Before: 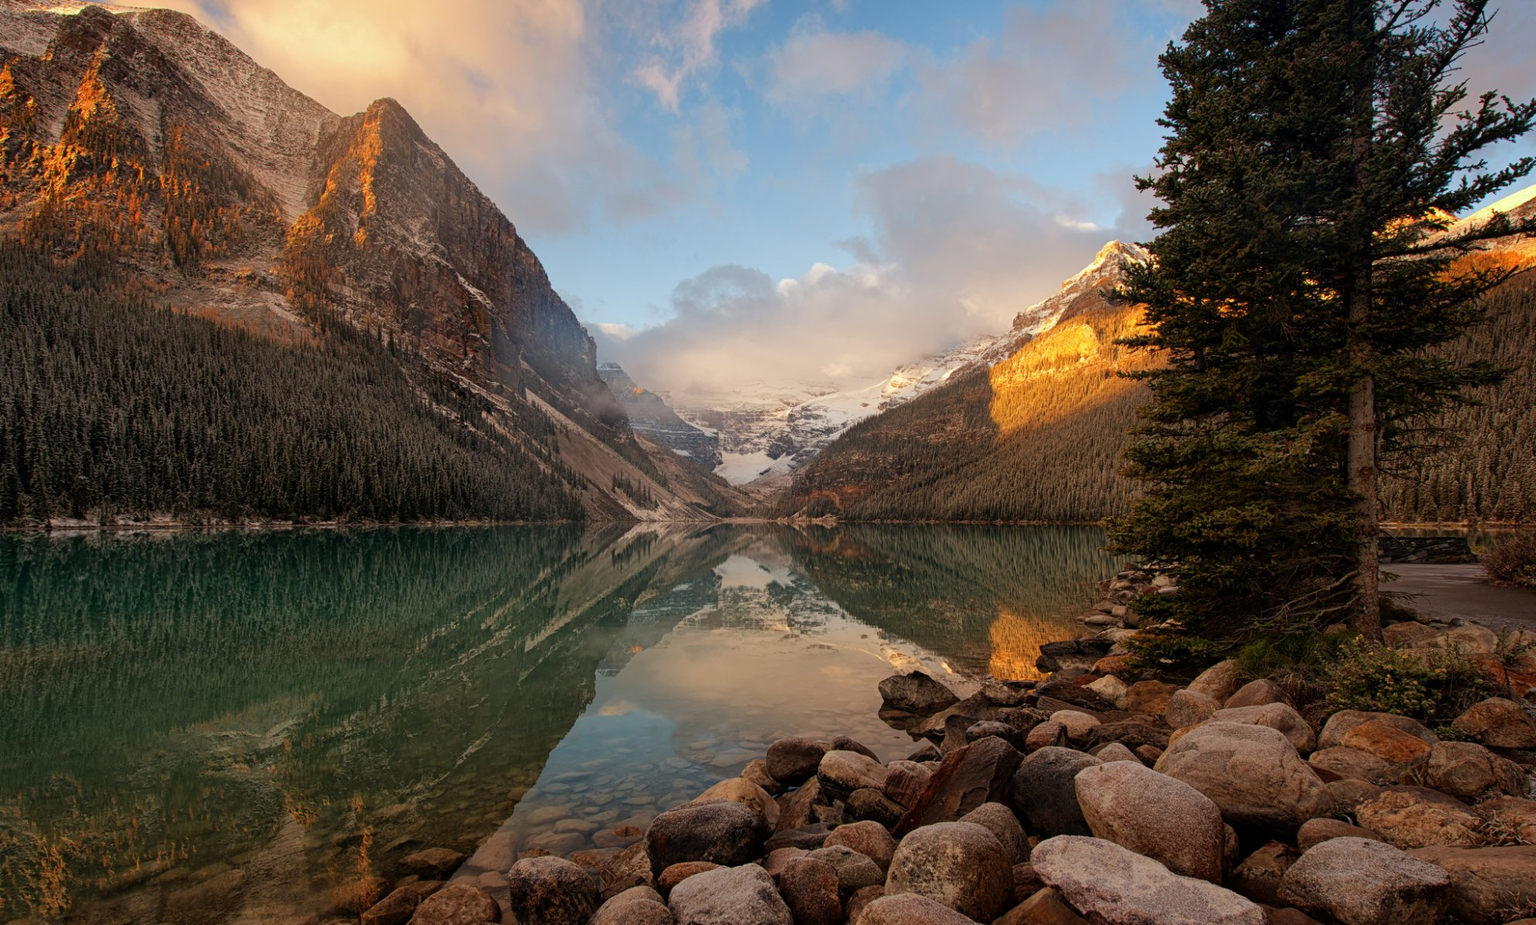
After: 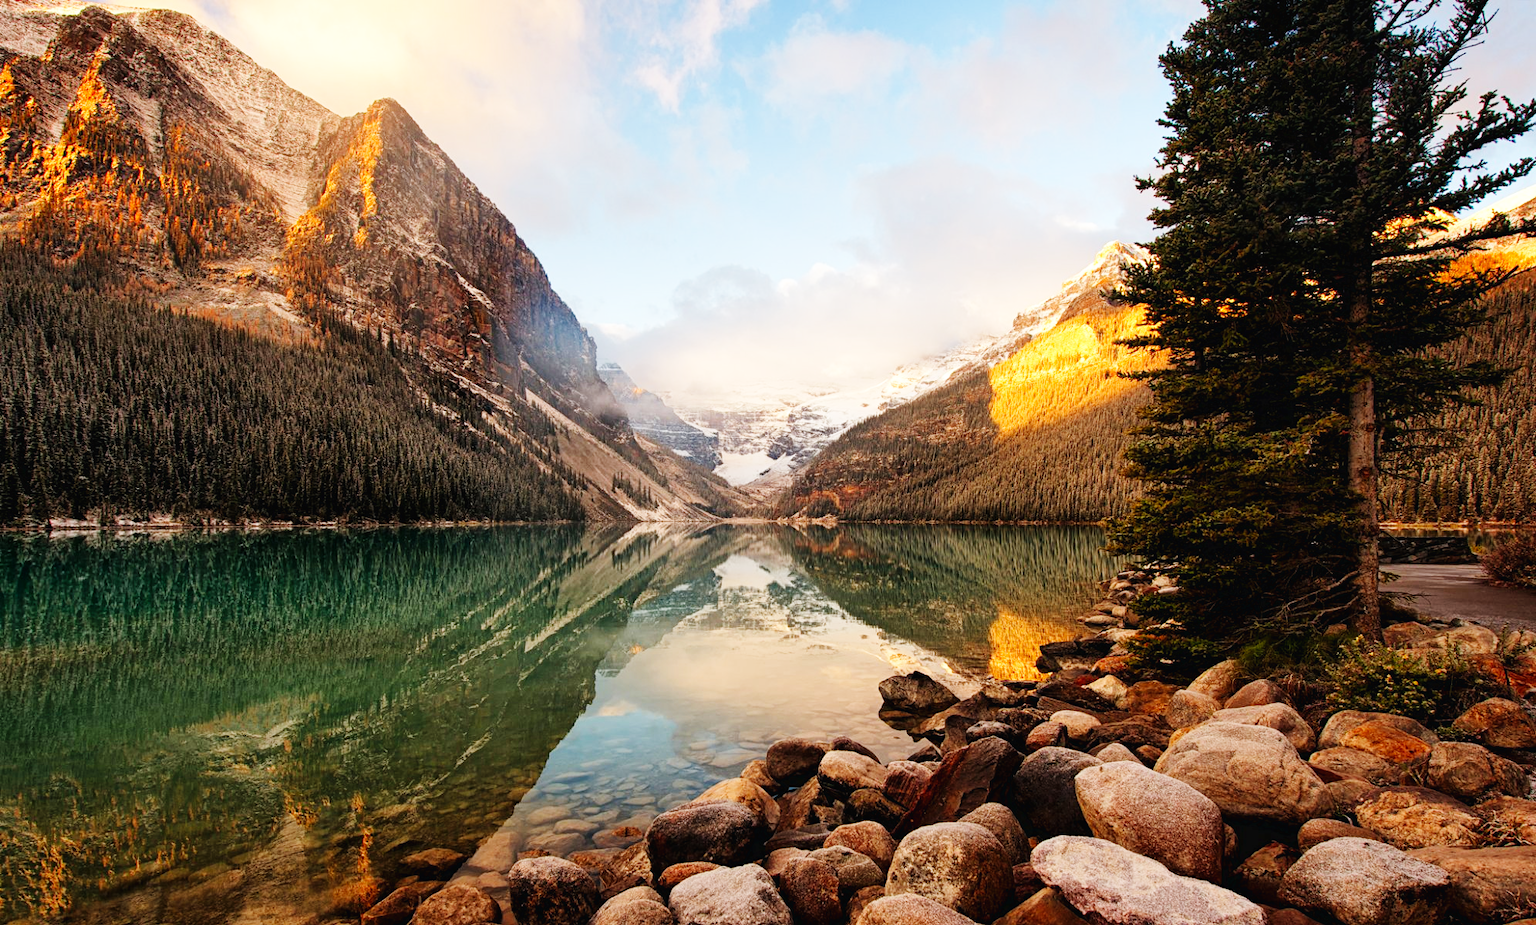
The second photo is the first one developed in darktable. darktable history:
base curve: curves: ch0 [(0, 0.003) (0.001, 0.002) (0.006, 0.004) (0.02, 0.022) (0.048, 0.086) (0.094, 0.234) (0.162, 0.431) (0.258, 0.629) (0.385, 0.8) (0.548, 0.918) (0.751, 0.988) (1, 1)], preserve colors none
